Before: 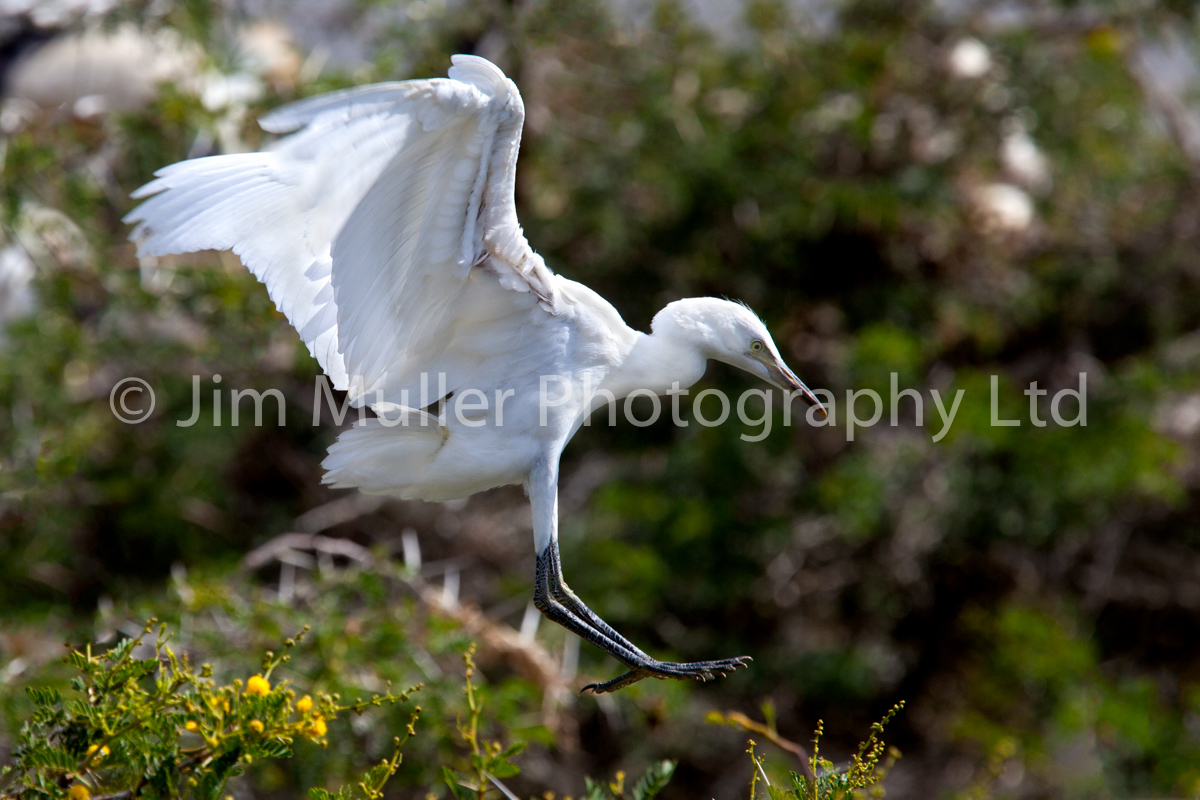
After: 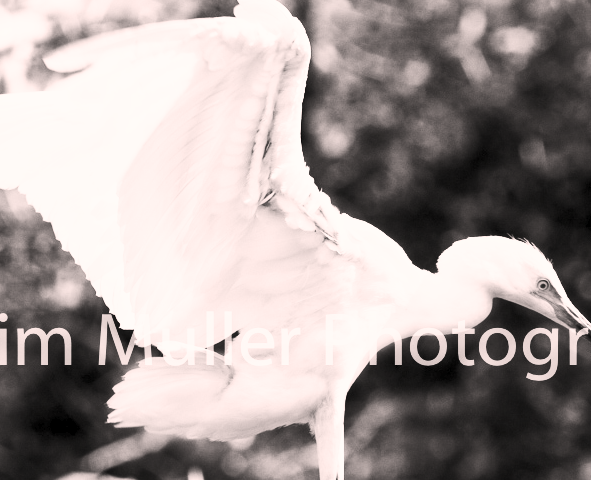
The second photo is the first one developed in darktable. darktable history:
crop: left 17.835%, top 7.675%, right 32.881%, bottom 32.213%
color calibration: output gray [0.31, 0.36, 0.33, 0], gray › normalize channels true, illuminant same as pipeline (D50), adaptation XYZ, x 0.346, y 0.359, gamut compression 0
local contrast: mode bilateral grid, contrast 20, coarseness 50, detail 120%, midtone range 0.2
contrast brightness saturation: contrast 0.39, brightness 0.53
color correction: highlights a* 7.34, highlights b* 4.37
base curve: curves: ch0 [(0, 0) (0.028, 0.03) (0.121, 0.232) (0.46, 0.748) (0.859, 0.968) (1, 1)], preserve colors none
